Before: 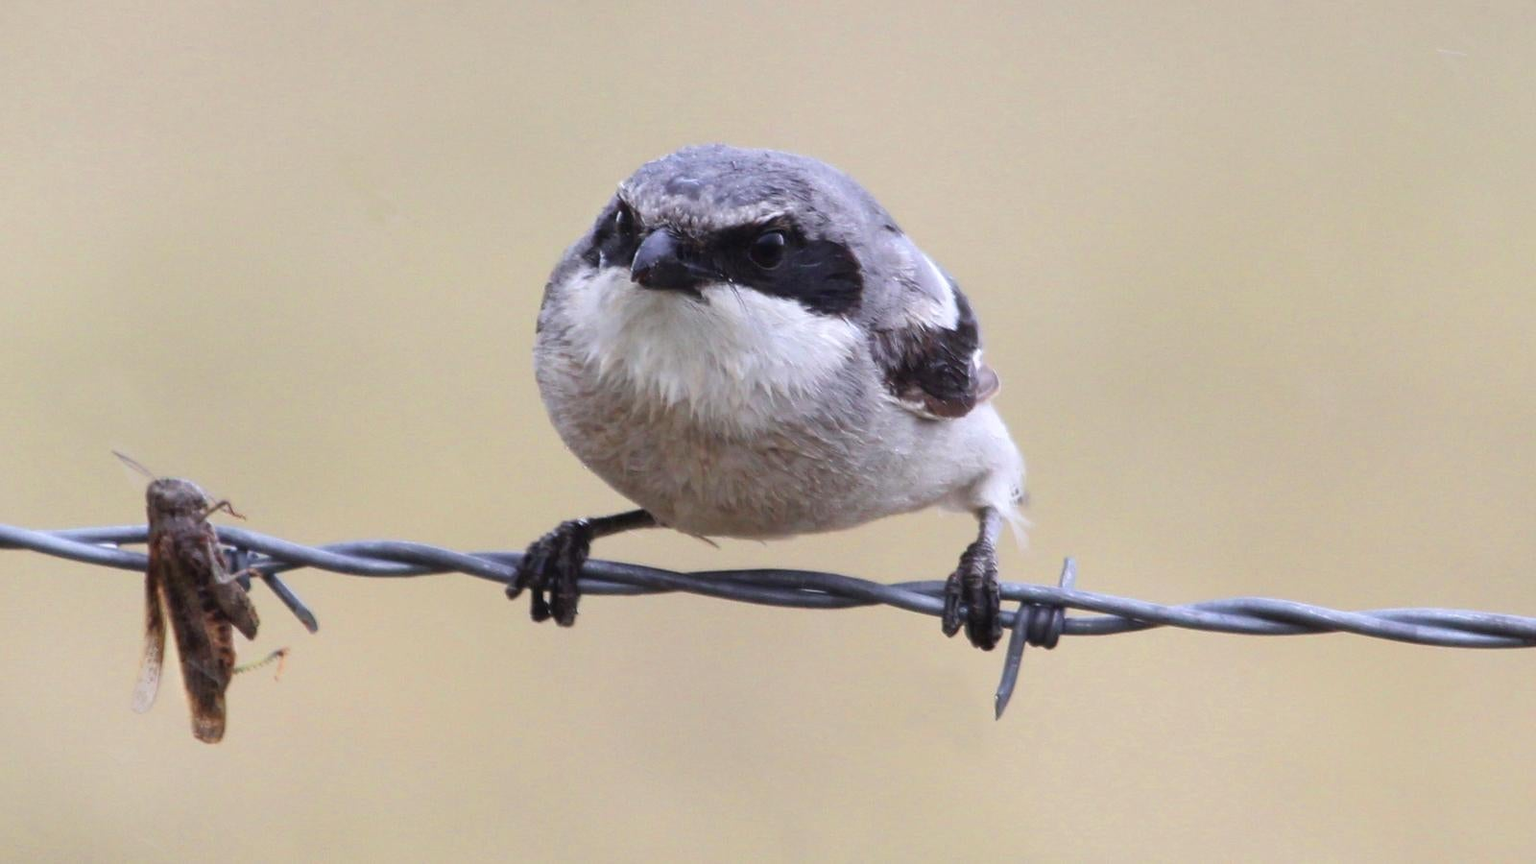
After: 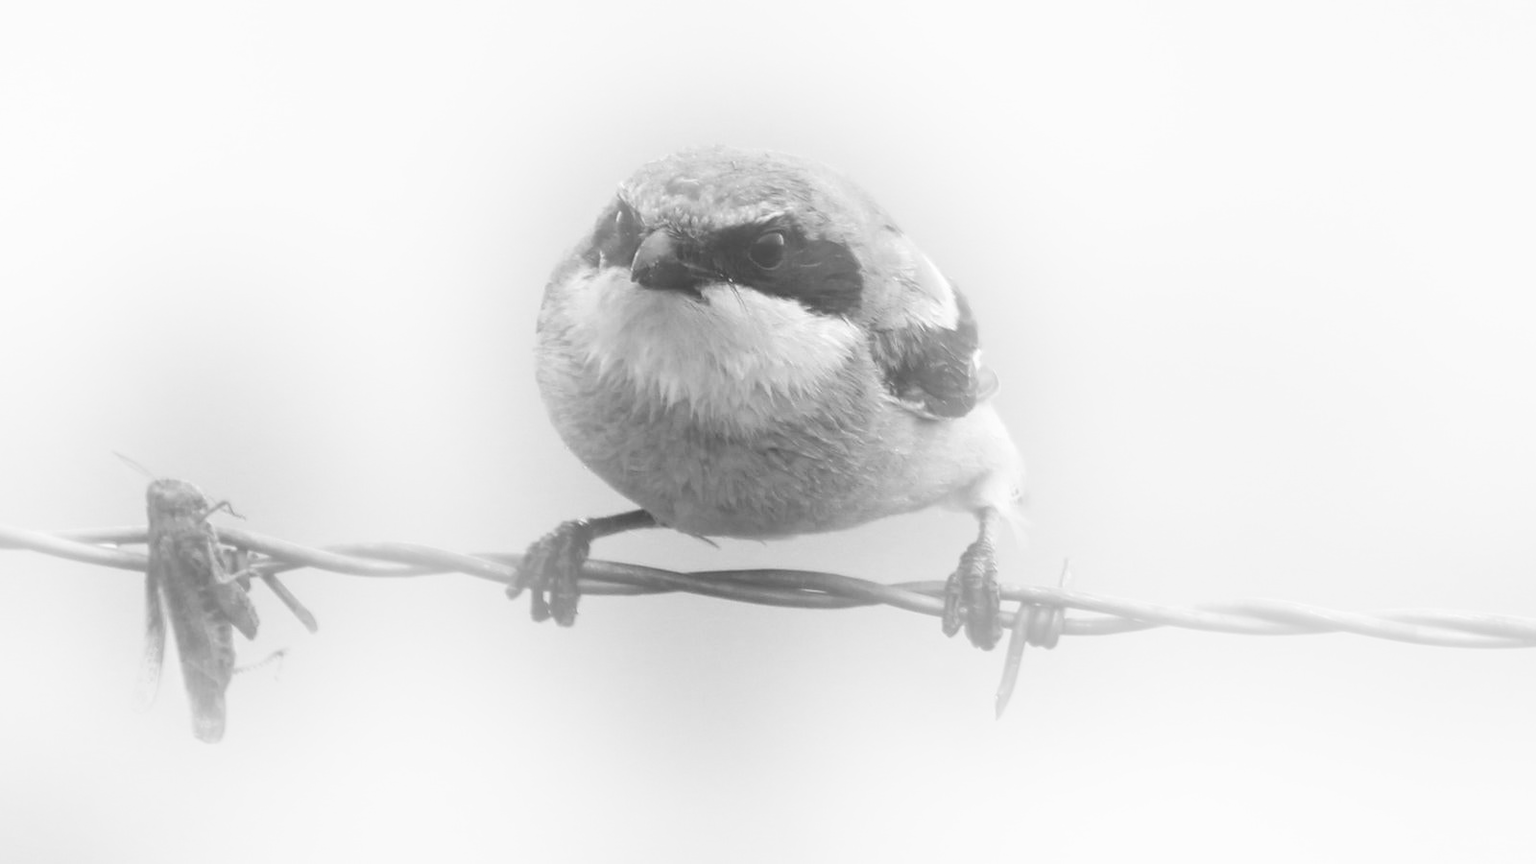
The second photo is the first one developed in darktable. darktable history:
bloom: on, module defaults
monochrome: on, module defaults
